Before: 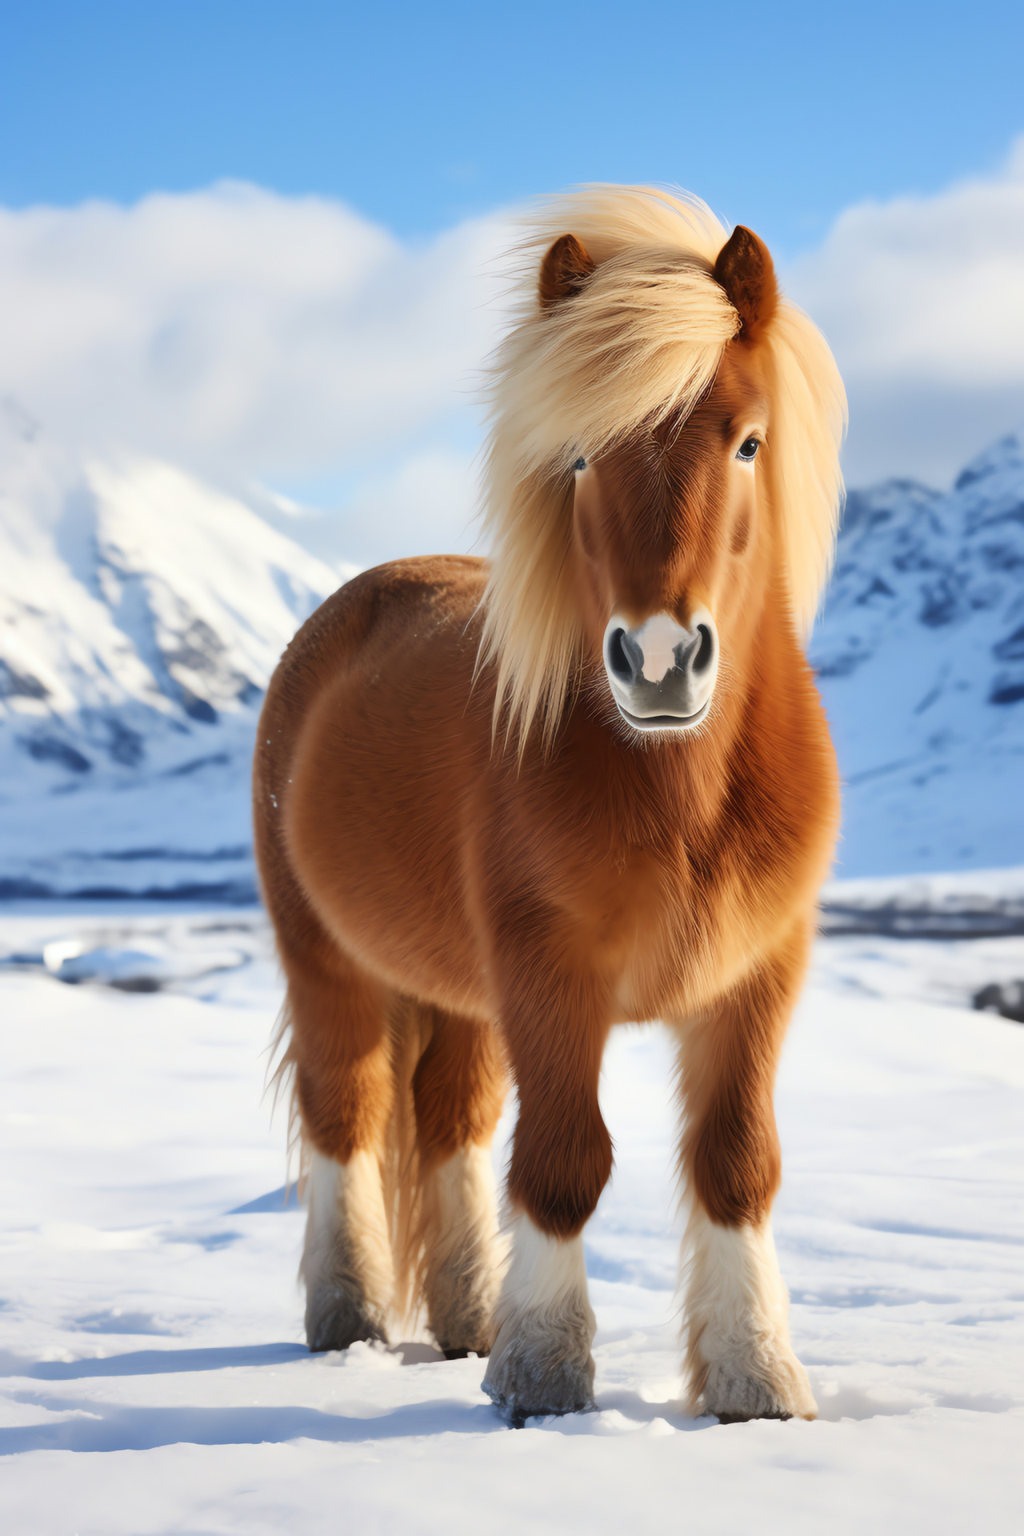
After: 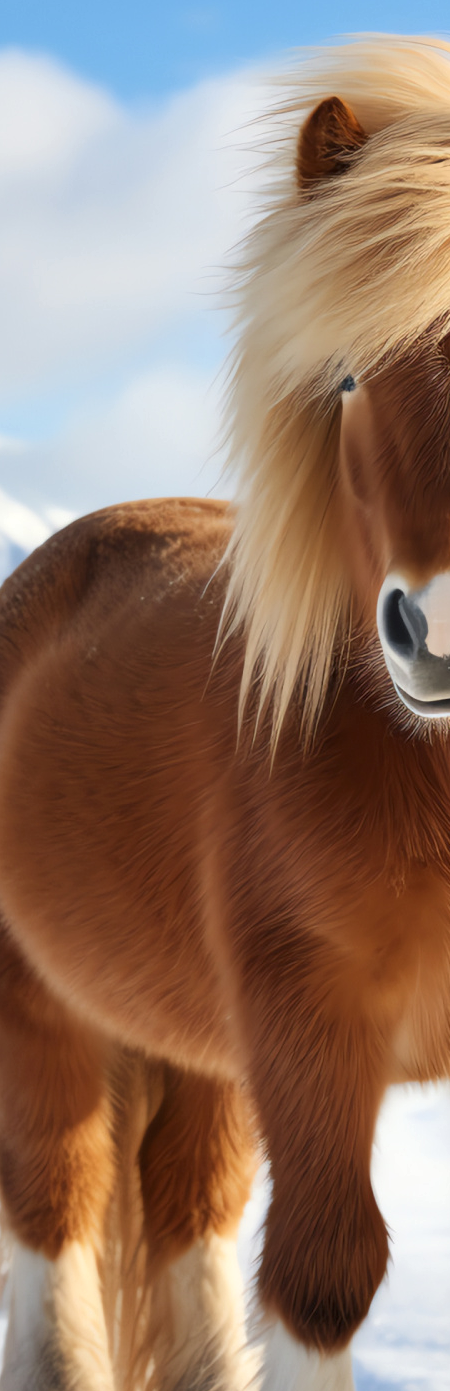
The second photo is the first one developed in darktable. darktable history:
crop and rotate: left 29.476%, top 10.214%, right 35.32%, bottom 17.333%
local contrast: highlights 100%, shadows 100%, detail 120%, midtone range 0.2
